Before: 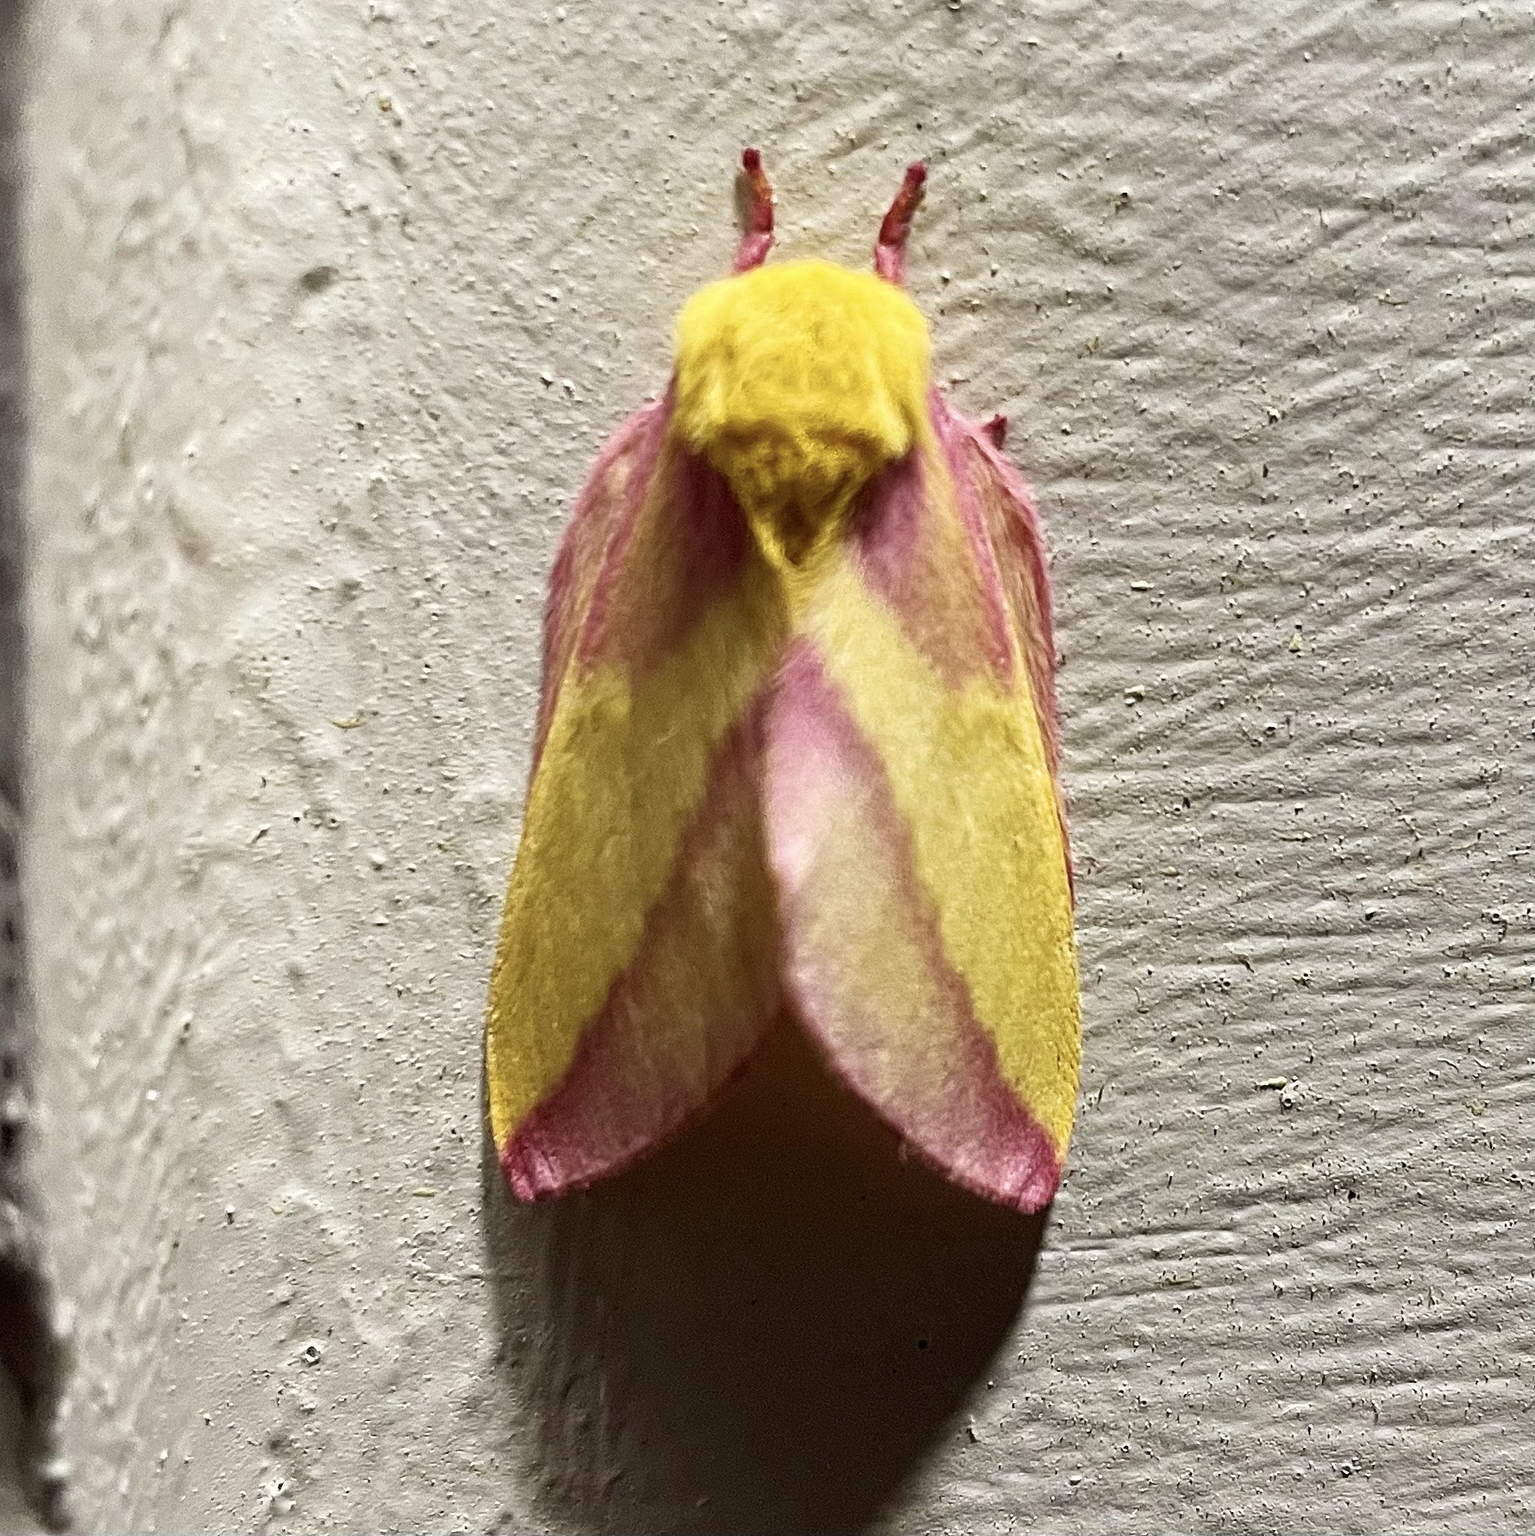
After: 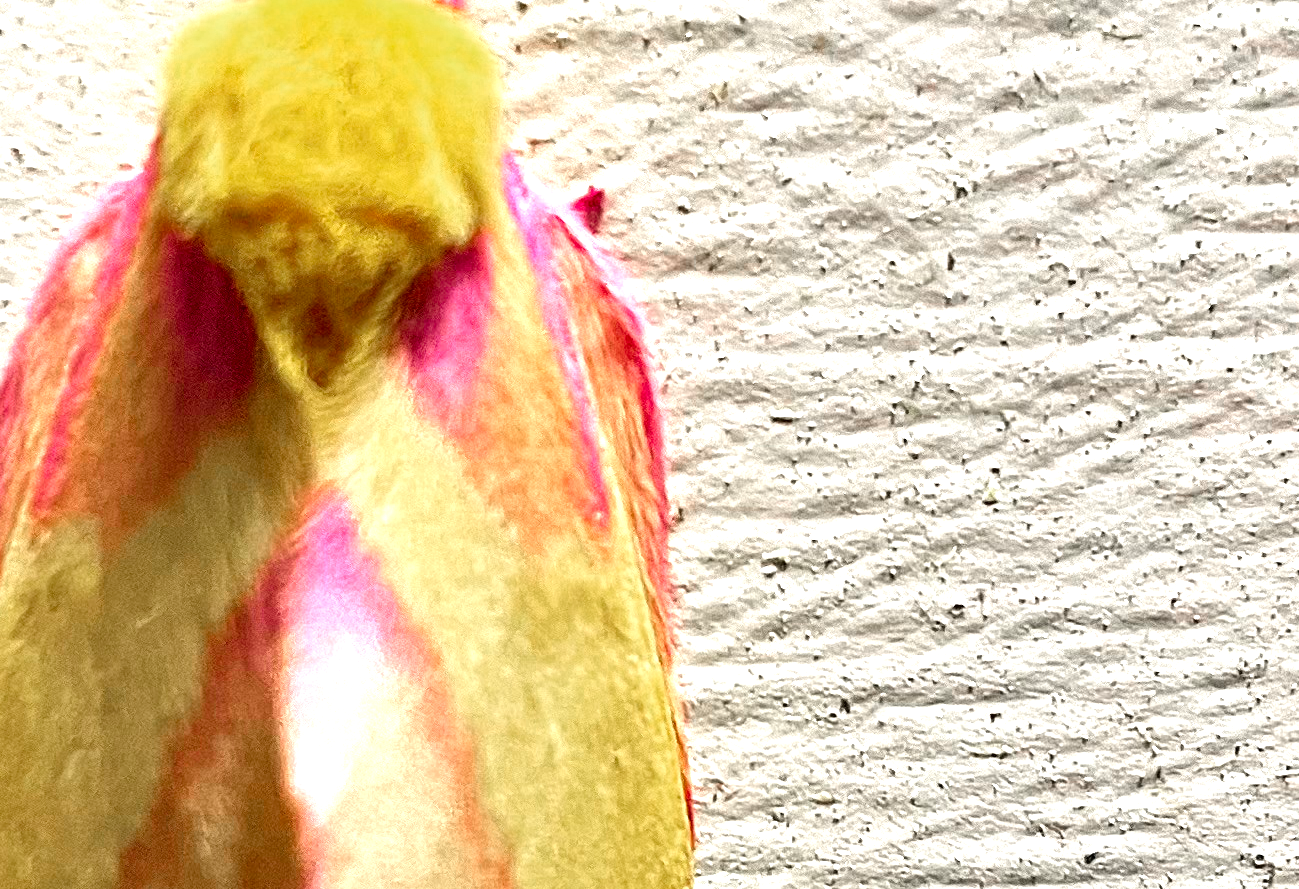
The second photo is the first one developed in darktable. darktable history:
exposure: black level correction 0, exposure 0.691 EV, compensate exposure bias true, compensate highlight preservation false
color zones: curves: ch0 [(0, 0.48) (0.209, 0.398) (0.305, 0.332) (0.429, 0.493) (0.571, 0.5) (0.714, 0.5) (0.857, 0.5) (1, 0.48)]; ch1 [(0, 0.736) (0.143, 0.625) (0.225, 0.371) (0.429, 0.256) (0.571, 0.241) (0.714, 0.213) (0.857, 0.48) (1, 0.736)]; ch2 [(0, 0.448) (0.143, 0.498) (0.286, 0.5) (0.429, 0.5) (0.571, 0.5) (0.714, 0.5) (0.857, 0.5) (1, 0.448)]
crop: left 36.208%, top 17.957%, right 0.567%, bottom 38.793%
tone equalizer: -8 EV -0.735 EV, -7 EV -0.695 EV, -6 EV -0.584 EV, -5 EV -0.394 EV, -3 EV 0.381 EV, -2 EV 0.6 EV, -1 EV 0.678 EV, +0 EV 0.723 EV
